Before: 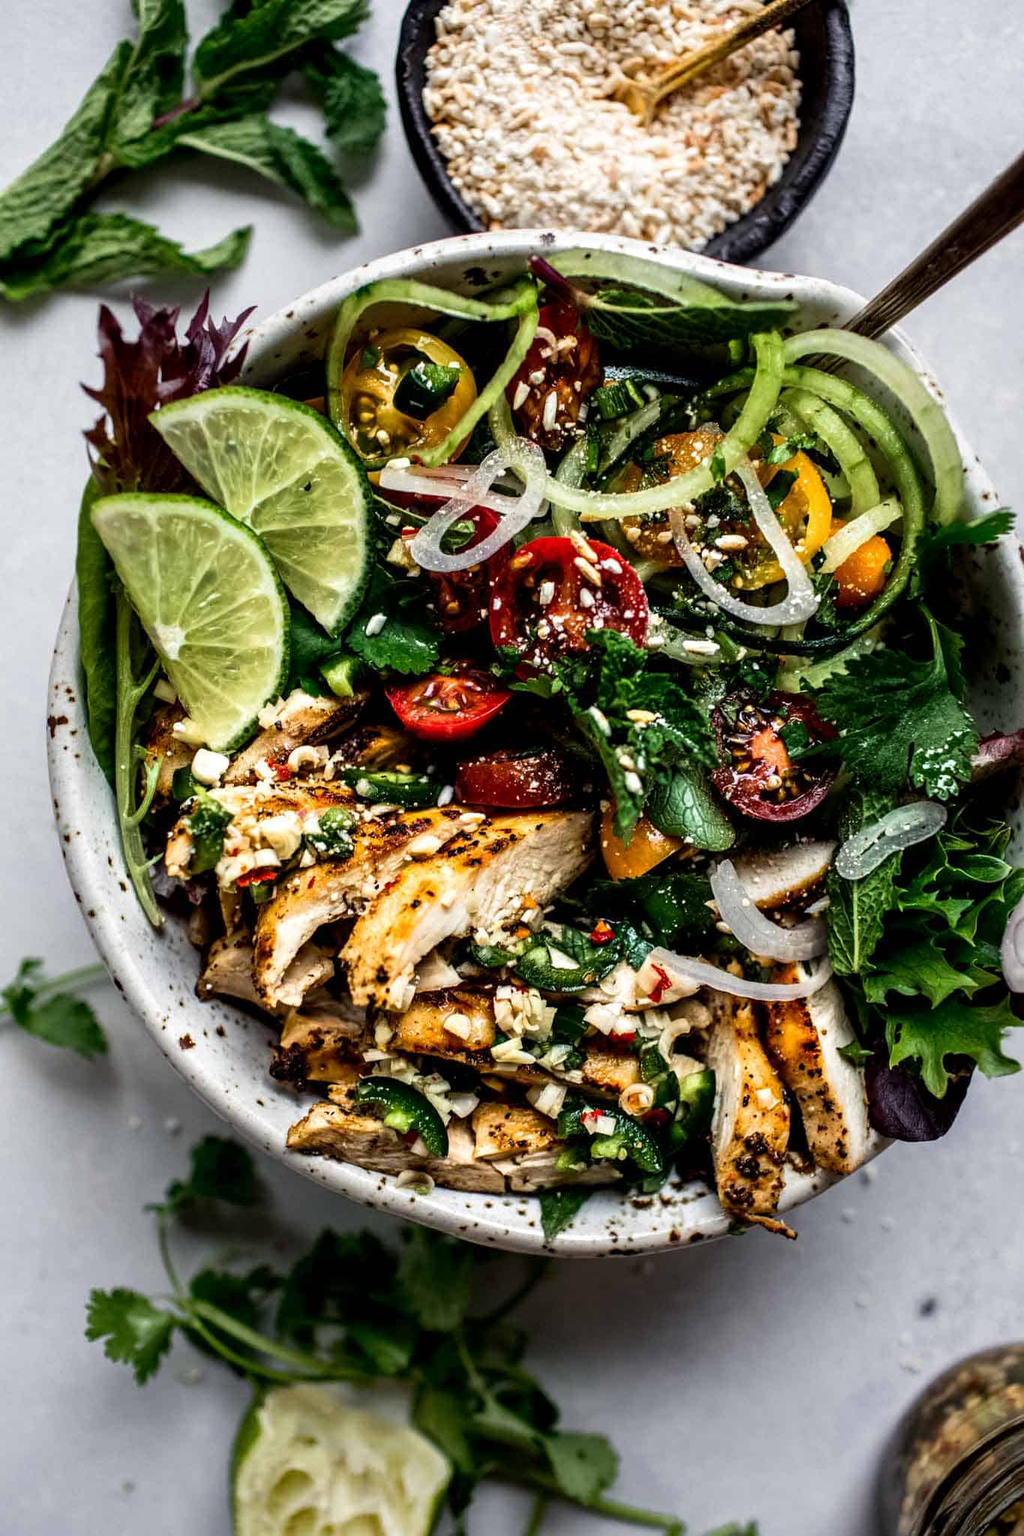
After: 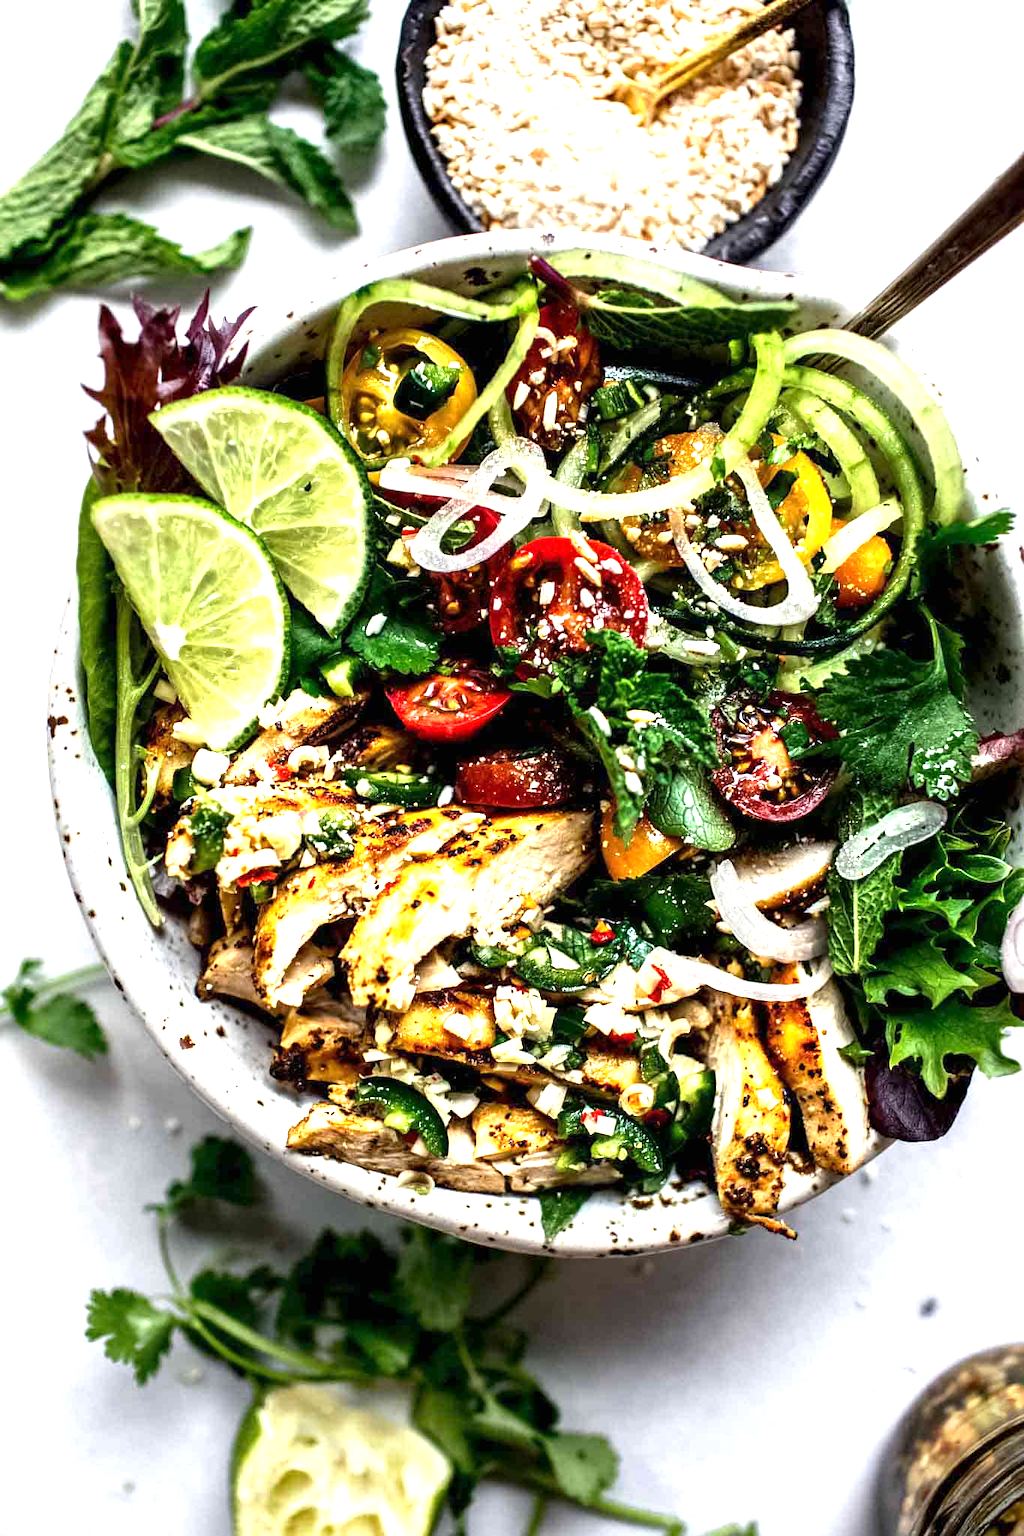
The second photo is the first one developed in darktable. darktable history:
exposure: exposure 1.262 EV, compensate highlight preservation false
